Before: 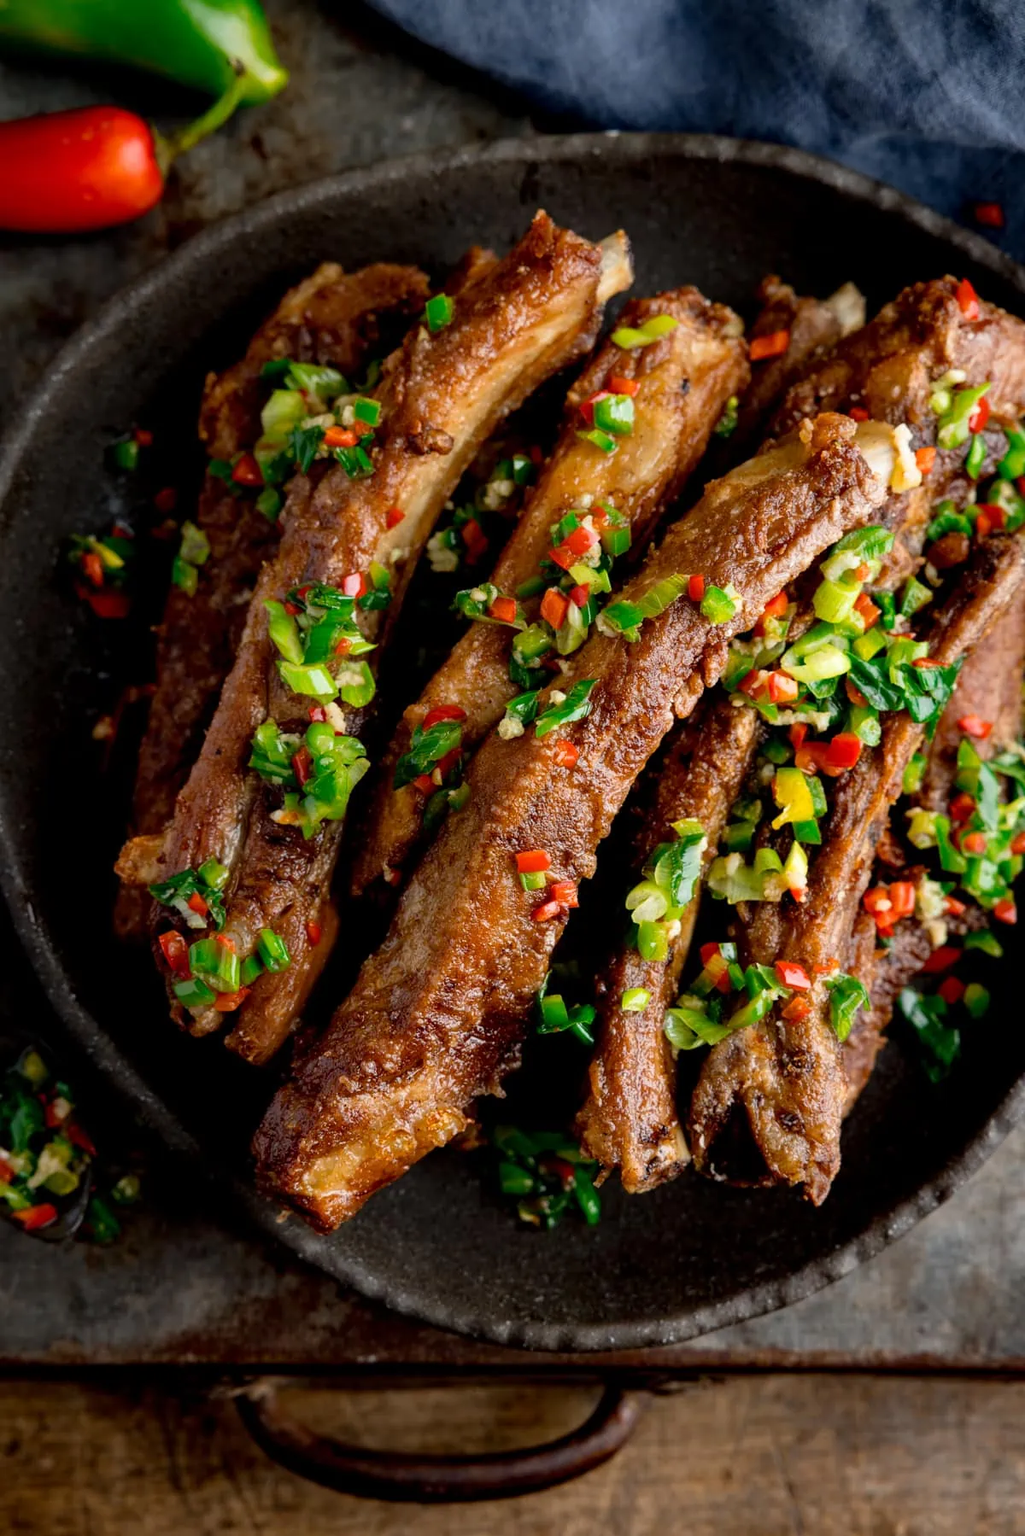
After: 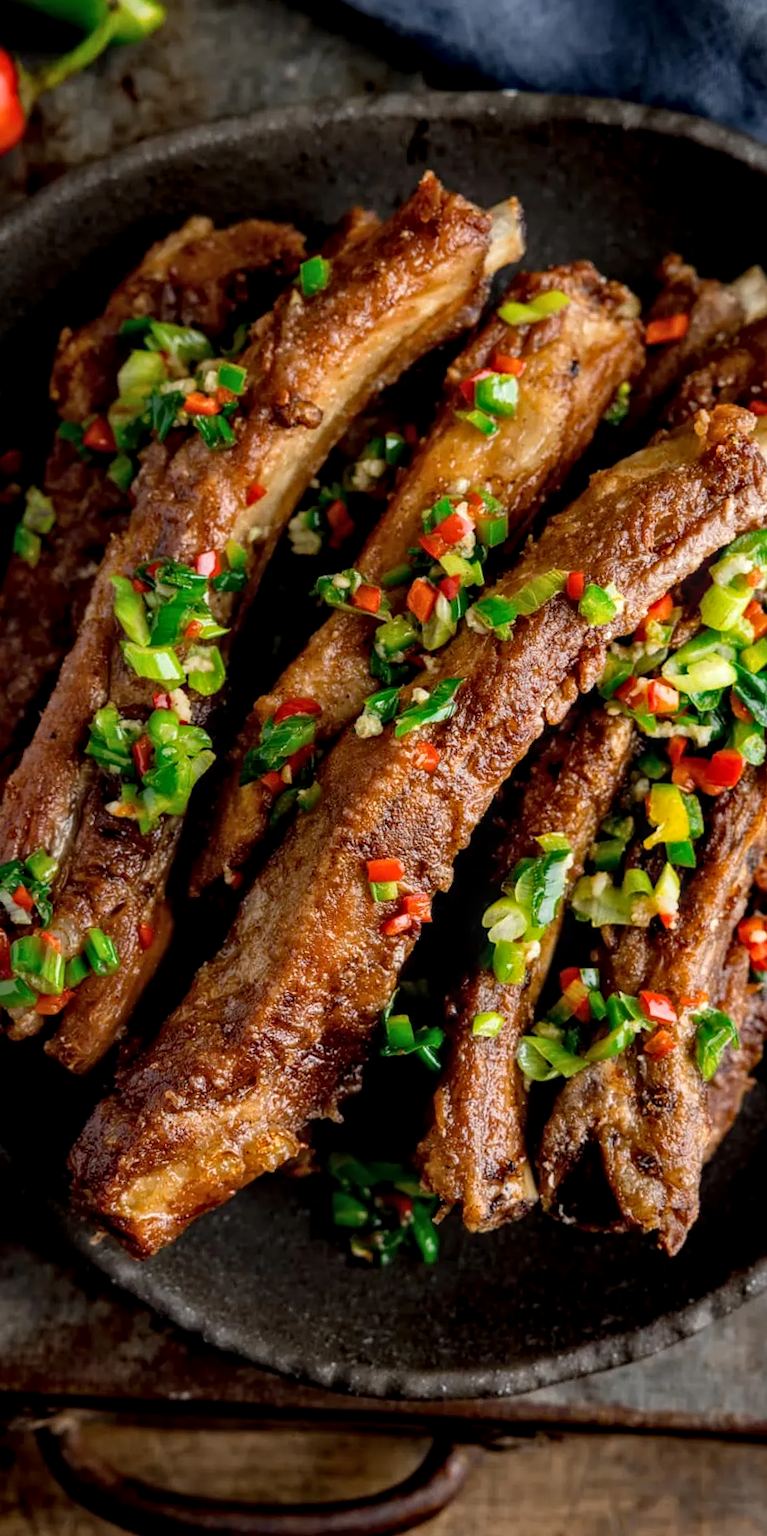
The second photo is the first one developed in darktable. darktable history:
crop and rotate: angle -2.9°, left 14.143%, top 0.018%, right 10.918%, bottom 0.015%
local contrast: on, module defaults
